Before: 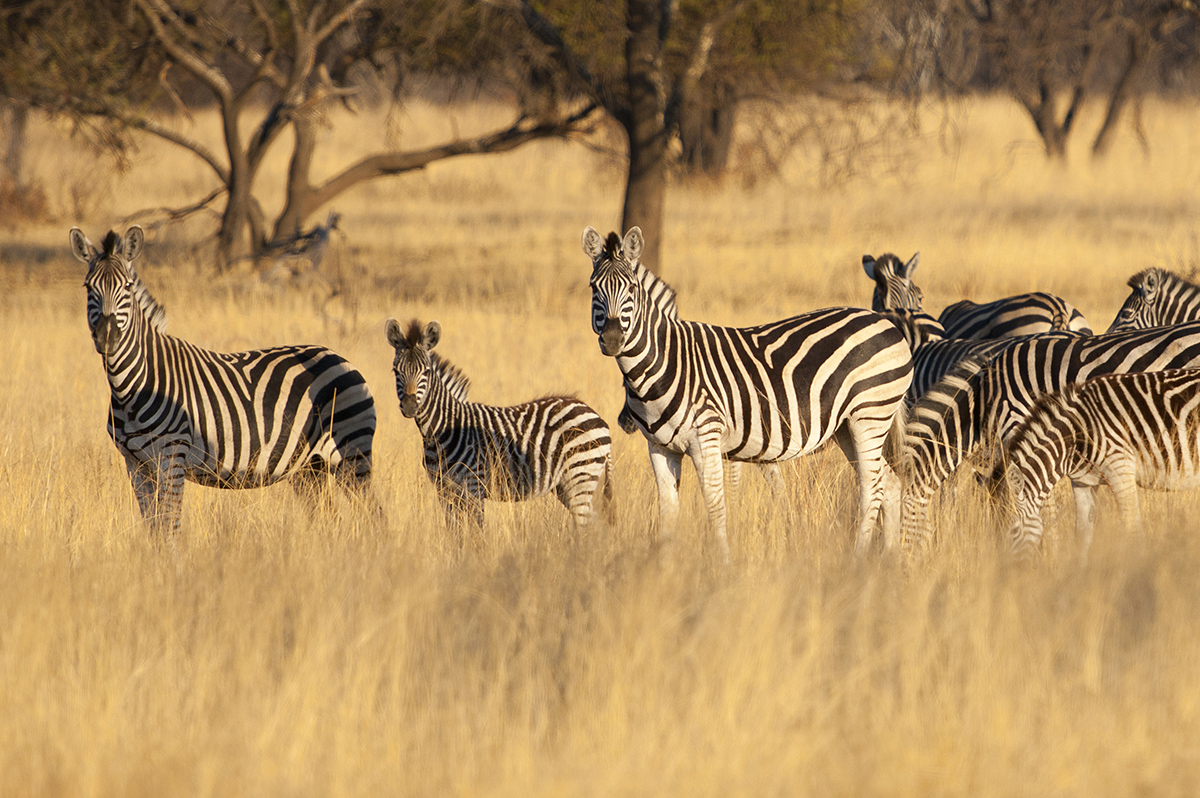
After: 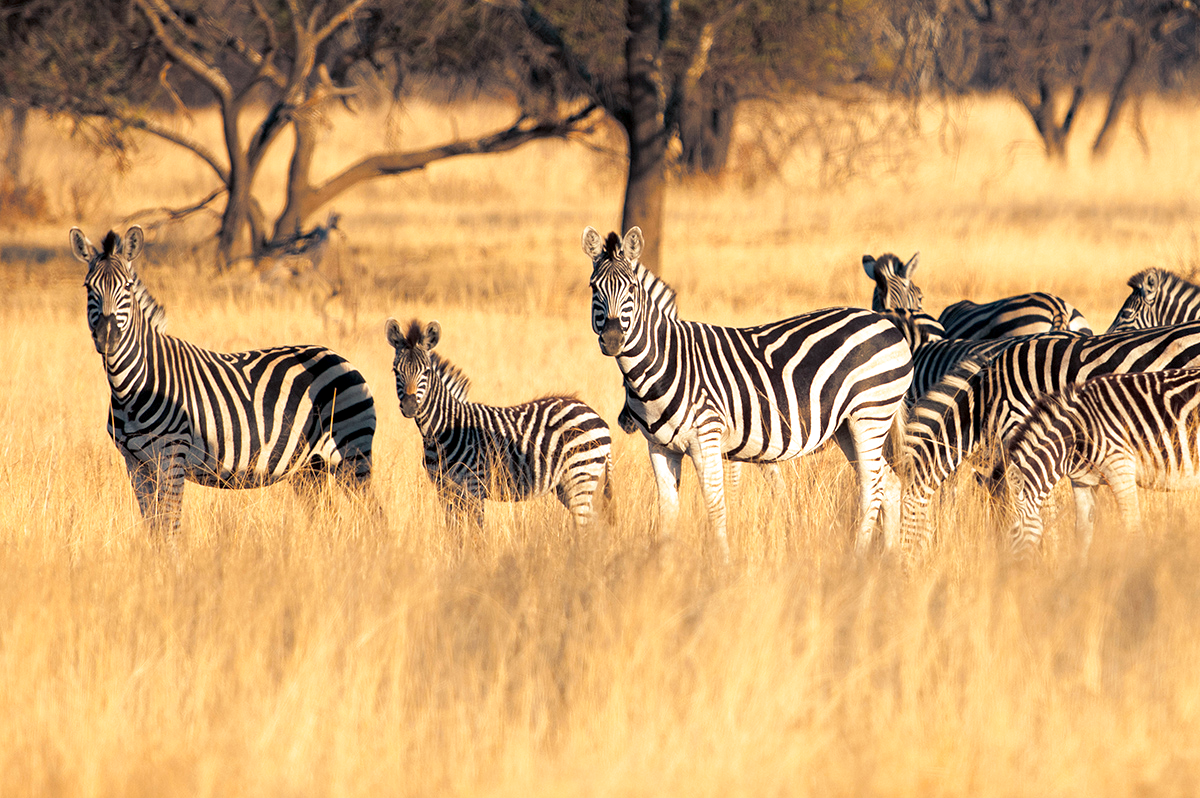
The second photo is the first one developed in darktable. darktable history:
exposure: black level correction 0.003, exposure 0.383 EV, compensate highlight preservation false
split-toning: shadows › hue 216°, shadows › saturation 1, highlights › hue 57.6°, balance -33.4
